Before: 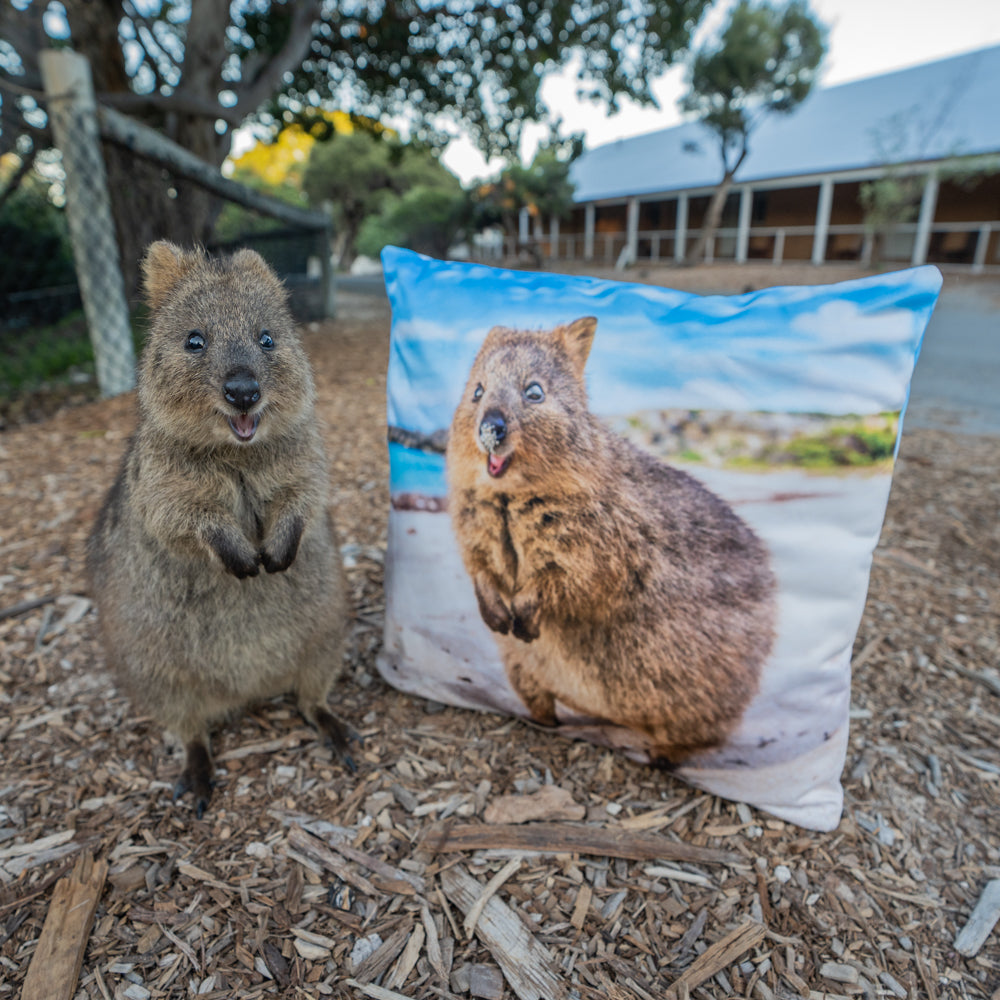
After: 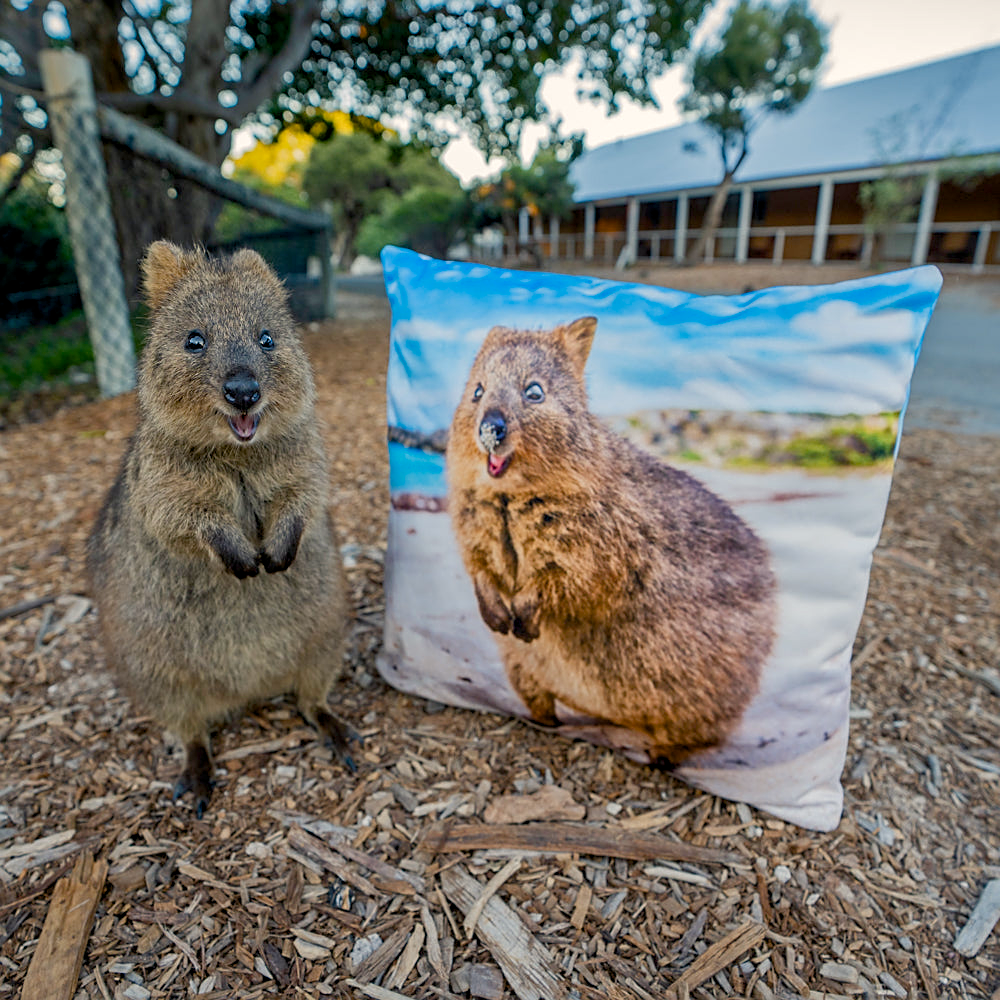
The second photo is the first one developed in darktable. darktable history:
shadows and highlights: shadows 22.7, highlights -48.71, soften with gaussian
color balance rgb: shadows lift › chroma 1%, shadows lift › hue 240.84°, highlights gain › chroma 2%, highlights gain › hue 73.2°, global offset › luminance -0.5%, perceptual saturation grading › global saturation 20%, perceptual saturation grading › highlights -25%, perceptual saturation grading › shadows 50%, global vibrance 15%
sharpen: on, module defaults
